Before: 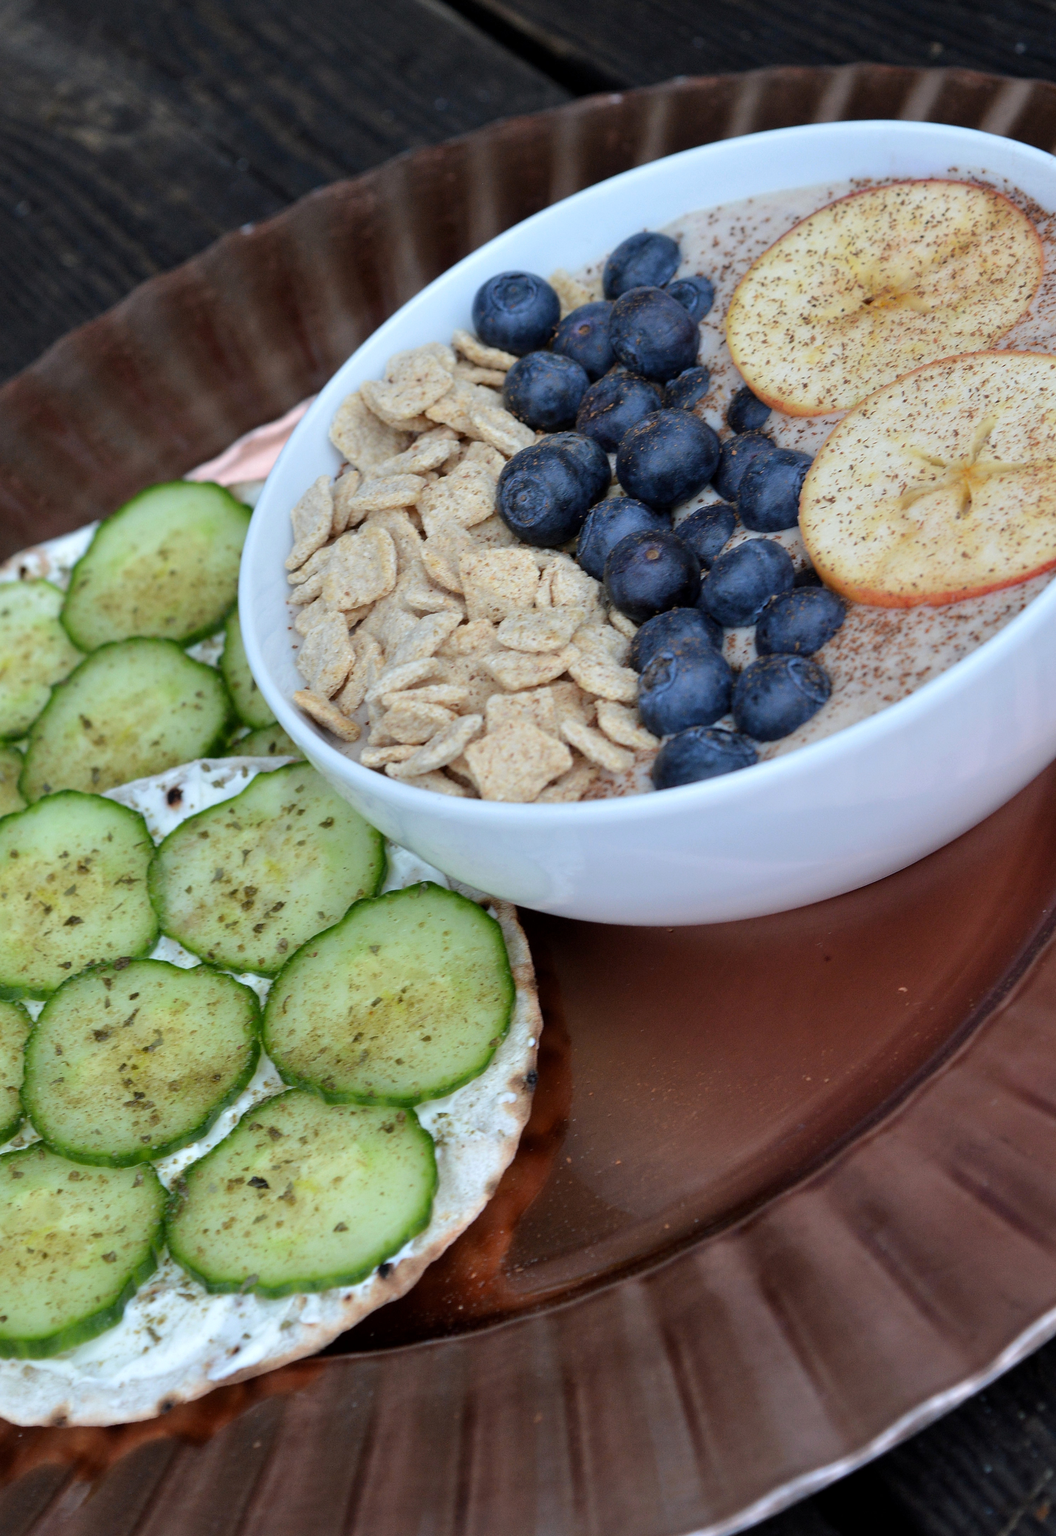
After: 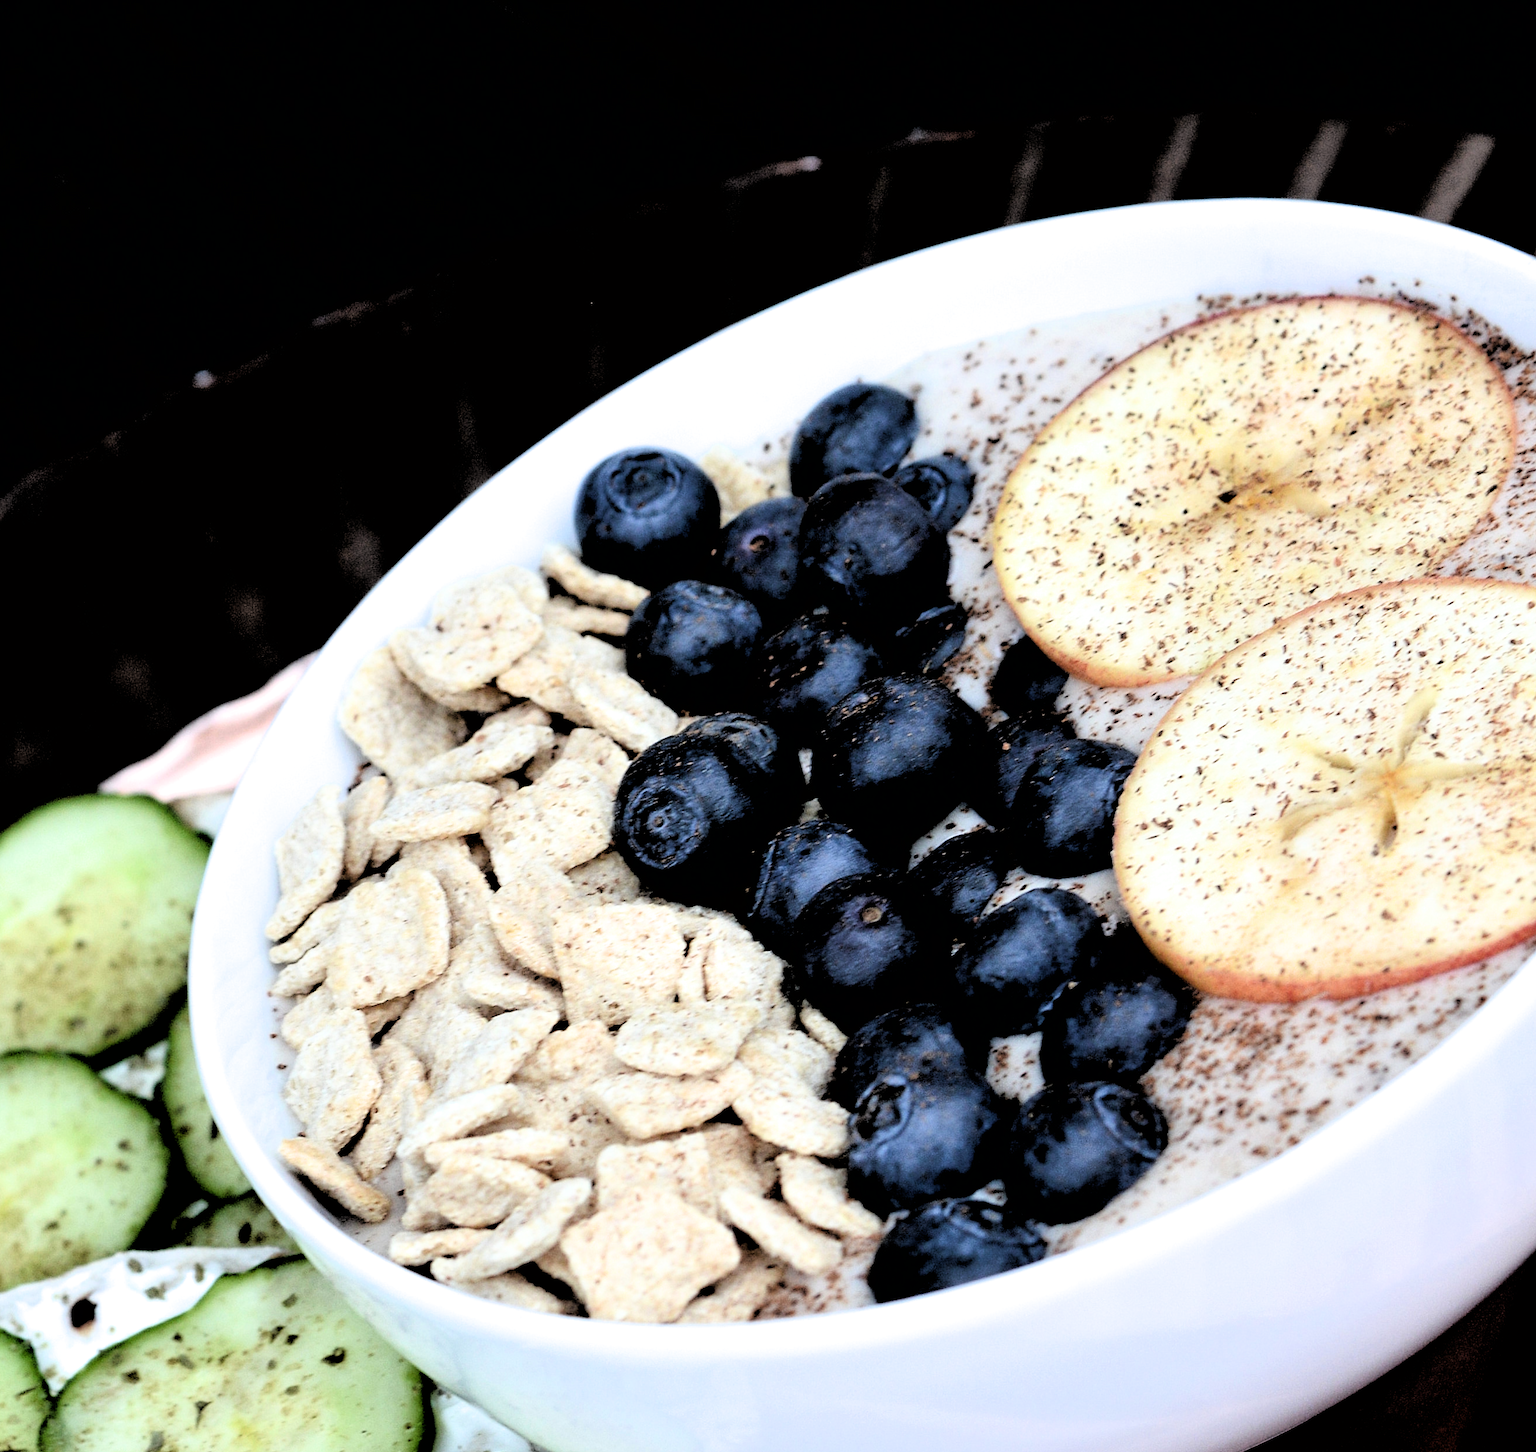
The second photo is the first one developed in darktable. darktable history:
crop and rotate: left 11.786%, bottom 42.633%
filmic rgb: black relative exposure -1.07 EV, white relative exposure 2.07 EV, hardness 1.54, contrast 2.244, iterations of high-quality reconstruction 0
exposure: exposure 0.2 EV, compensate exposure bias true, compensate highlight preservation false
